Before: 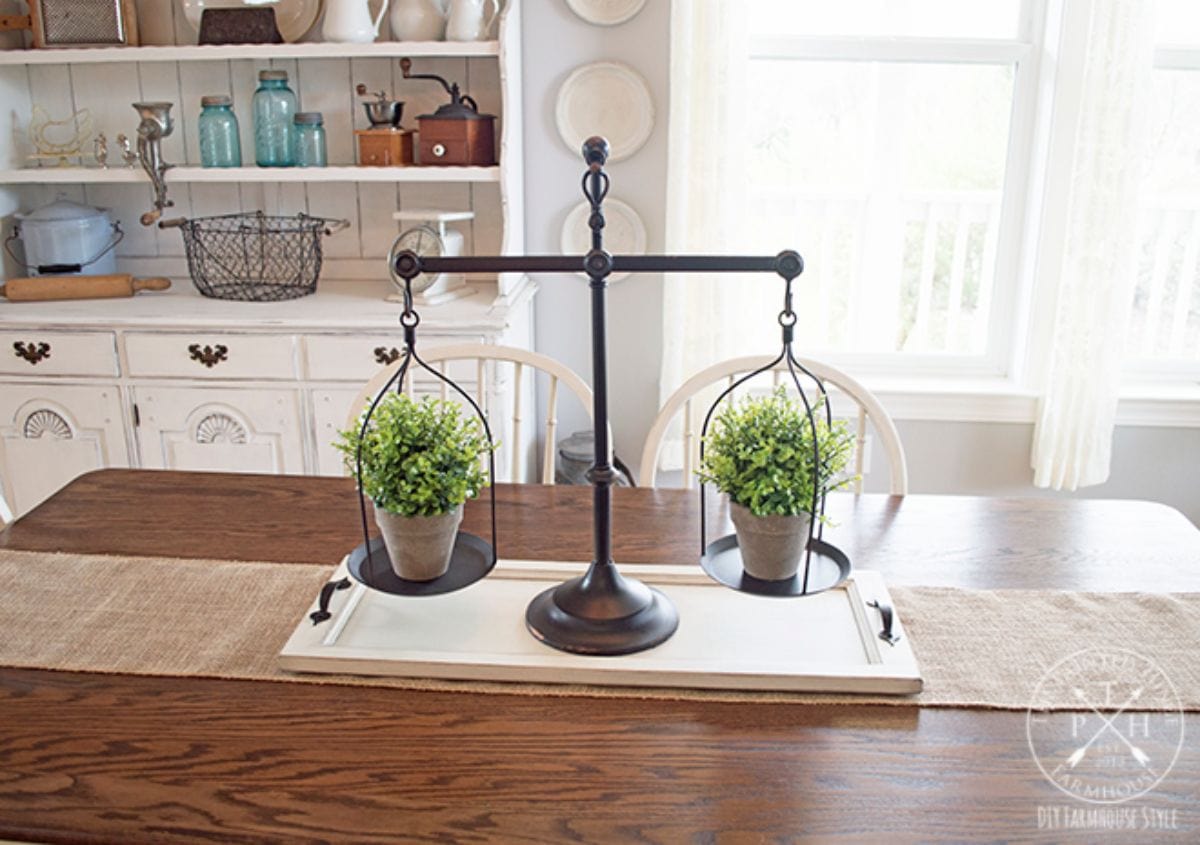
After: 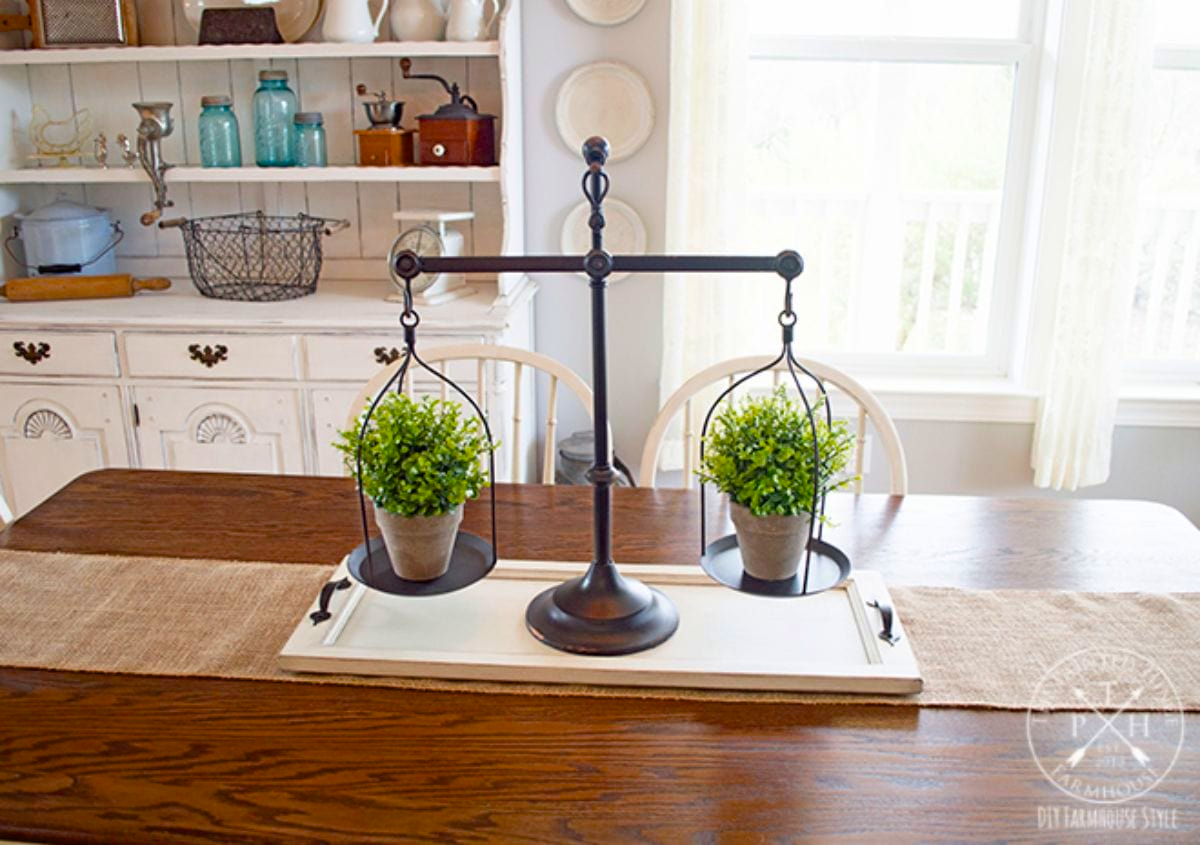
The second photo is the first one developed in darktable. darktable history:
color balance rgb: power › hue 61.48°, perceptual saturation grading › global saturation 30.273%, global vibrance 15.945%, saturation formula JzAzBz (2021)
